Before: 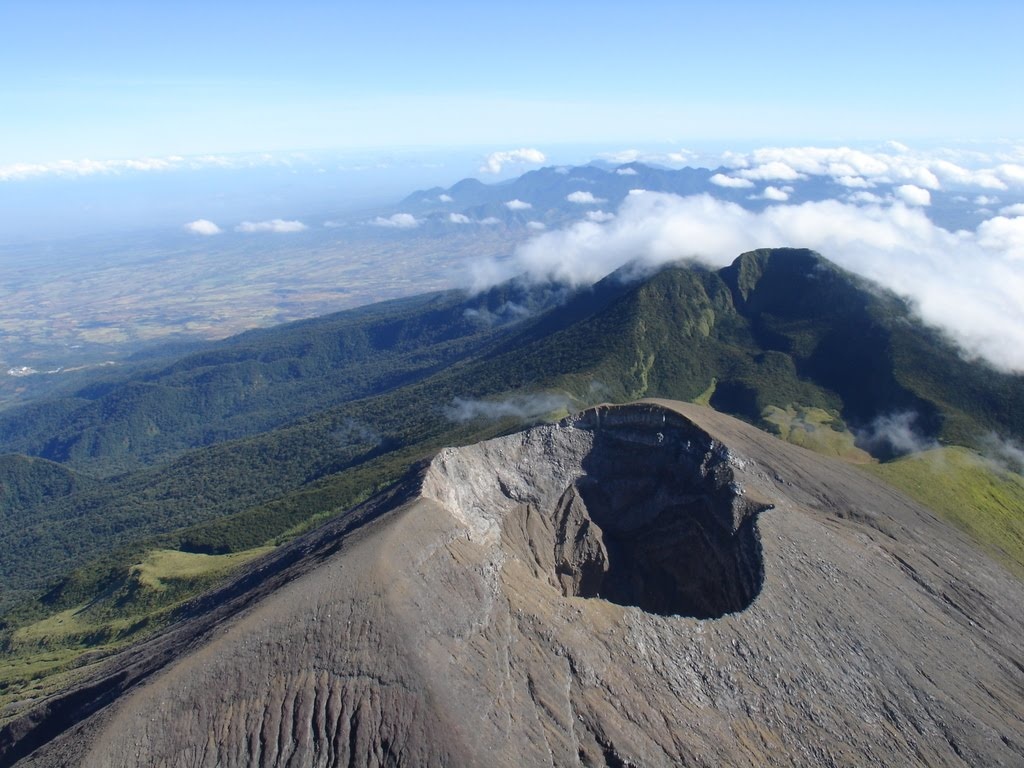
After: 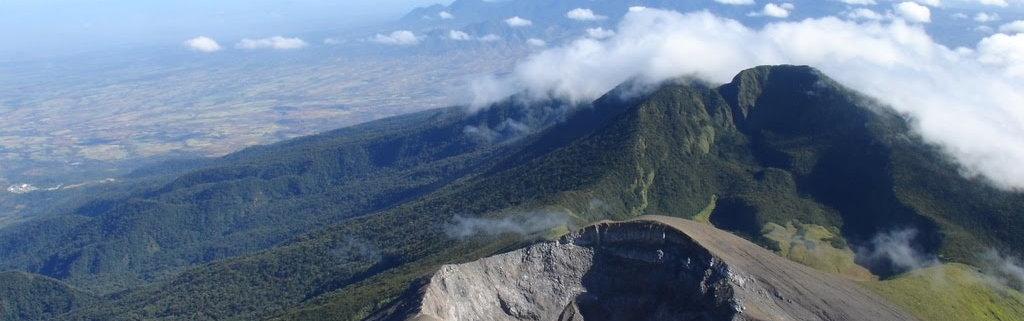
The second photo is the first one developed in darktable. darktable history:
white balance: red 1, blue 1
crop and rotate: top 23.84%, bottom 34.294%
